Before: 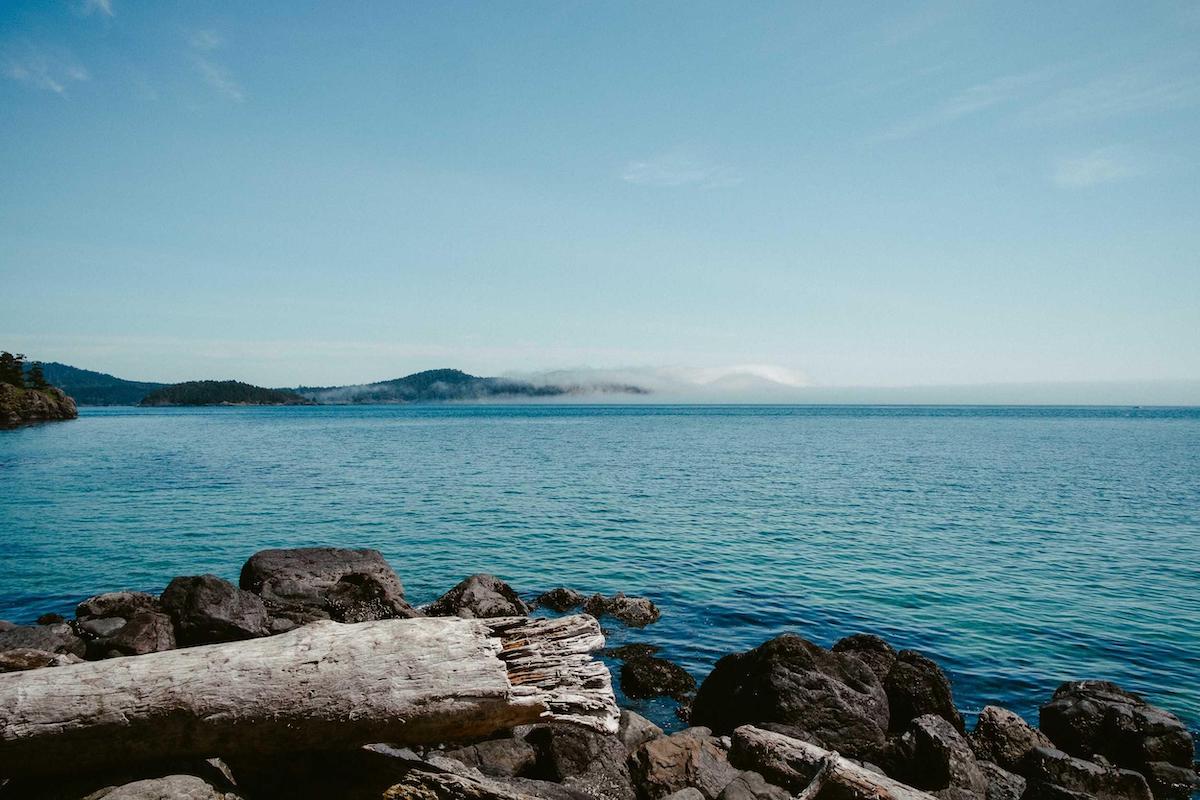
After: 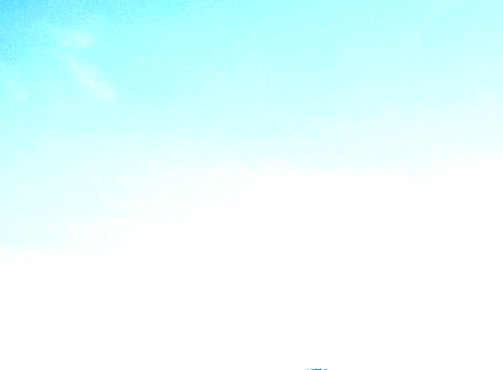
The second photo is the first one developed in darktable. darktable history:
exposure: black level correction 0, exposure 1.75 EV, compensate exposure bias true, compensate highlight preservation false
crop and rotate: left 10.817%, top 0.062%, right 47.194%, bottom 53.626%
local contrast: on, module defaults
